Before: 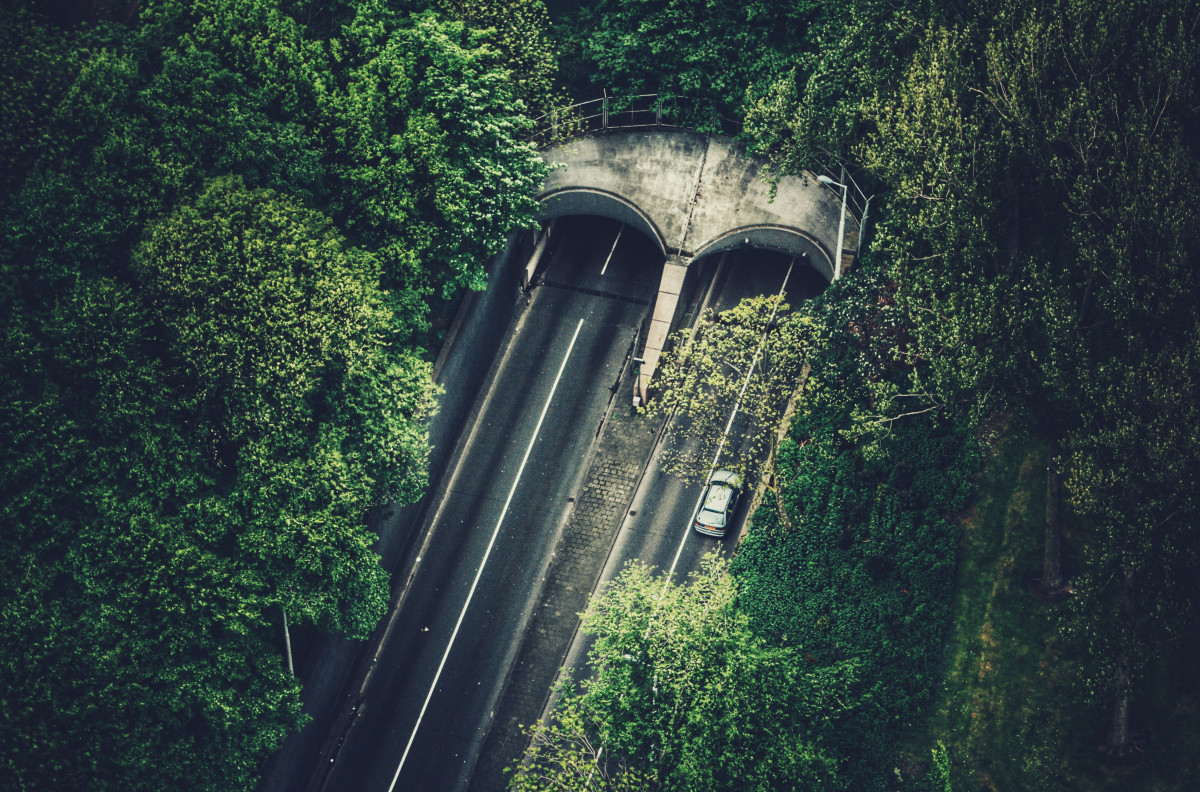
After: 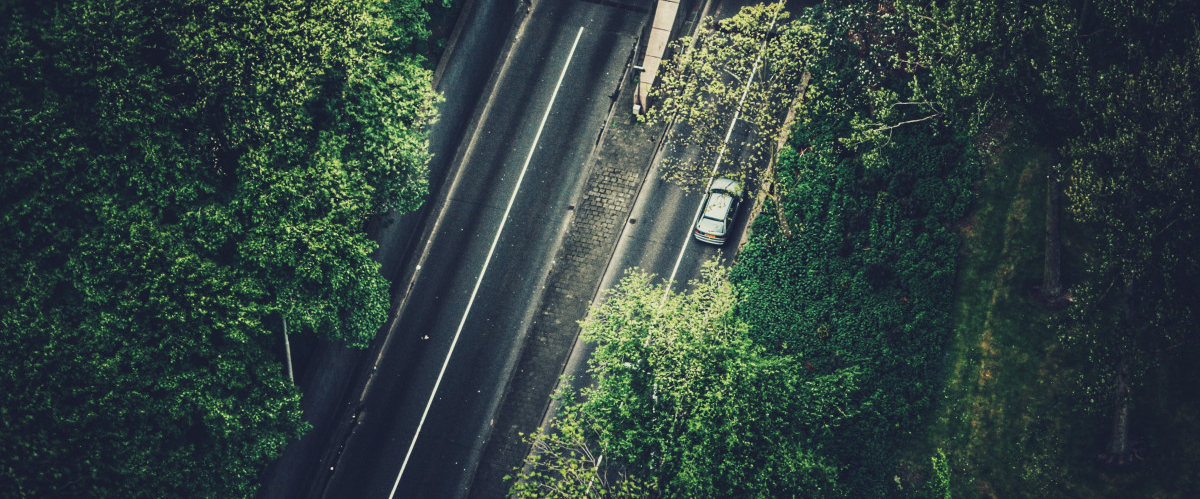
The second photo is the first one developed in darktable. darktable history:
crop and rotate: top 36.944%
